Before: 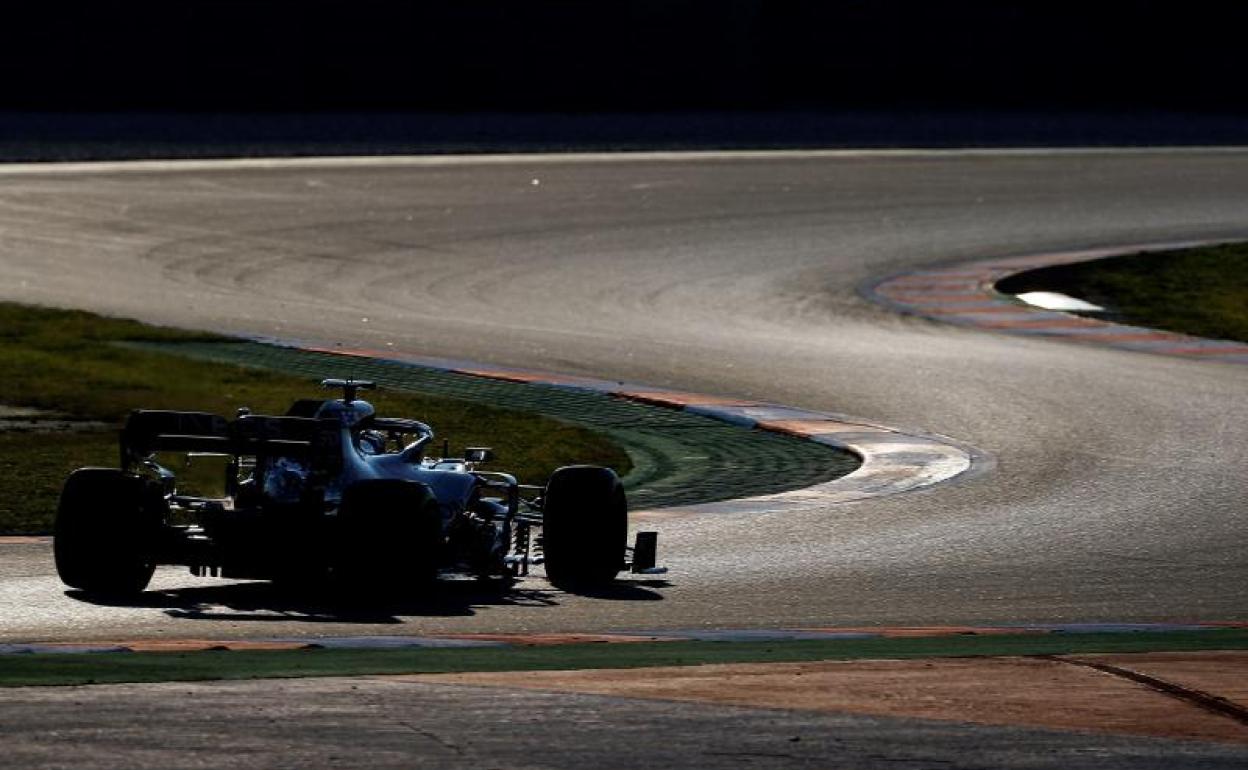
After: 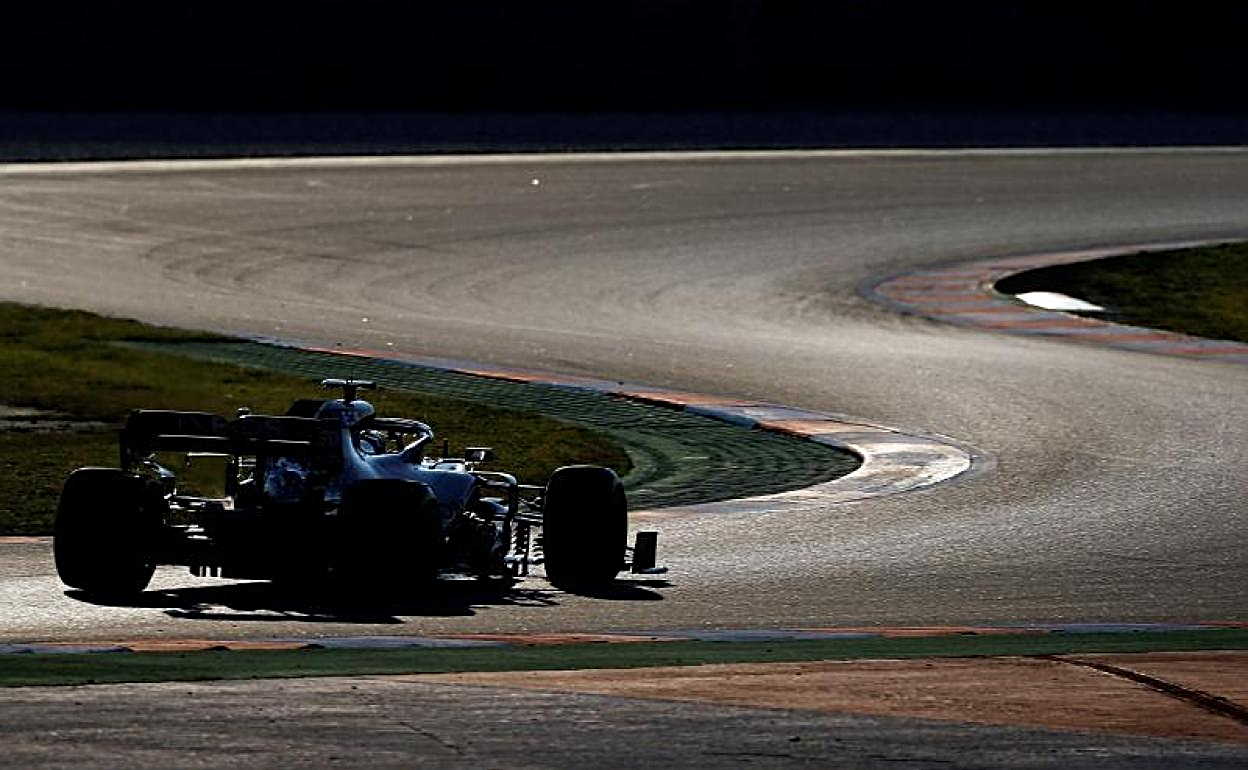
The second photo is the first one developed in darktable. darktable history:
sharpen: radius 2.676, amount 0.669
